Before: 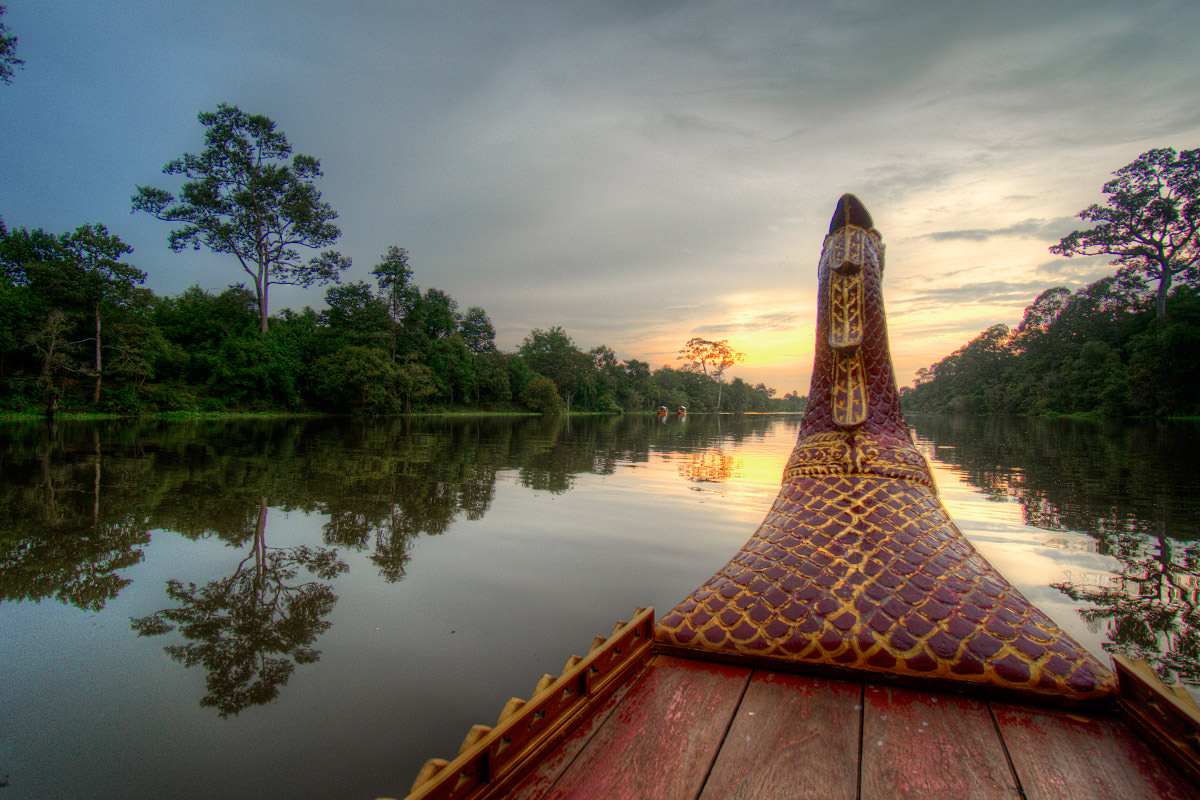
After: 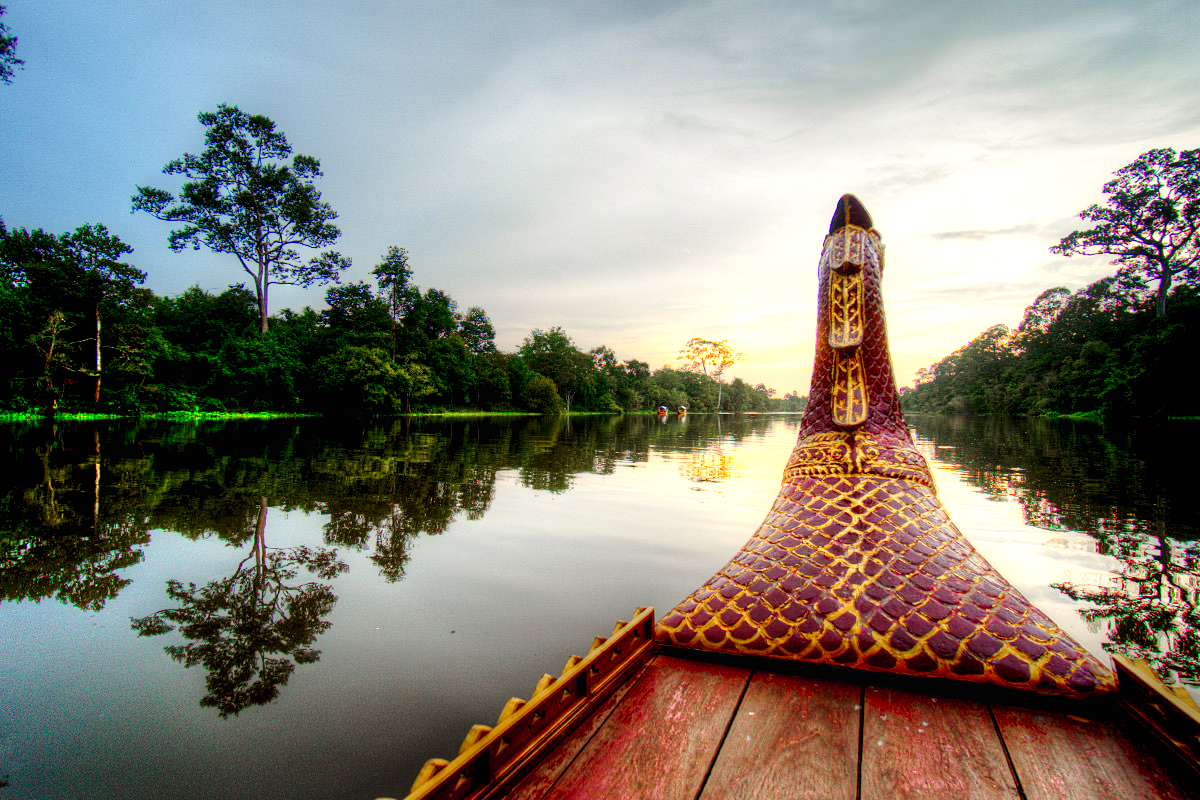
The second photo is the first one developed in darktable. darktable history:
base curve: curves: ch0 [(0, 0) (0.028, 0.03) (0.121, 0.232) (0.46, 0.748) (0.859, 0.968) (1, 1)], preserve colors none
shadows and highlights: radius 44.78, white point adjustment 6.64, compress 79.65%, highlights color adjustment 78.42%, soften with gaussian
local contrast: mode bilateral grid, contrast 100, coarseness 100, detail 91%, midtone range 0.2
exposure: black level correction 0.011, compensate highlight preservation false
